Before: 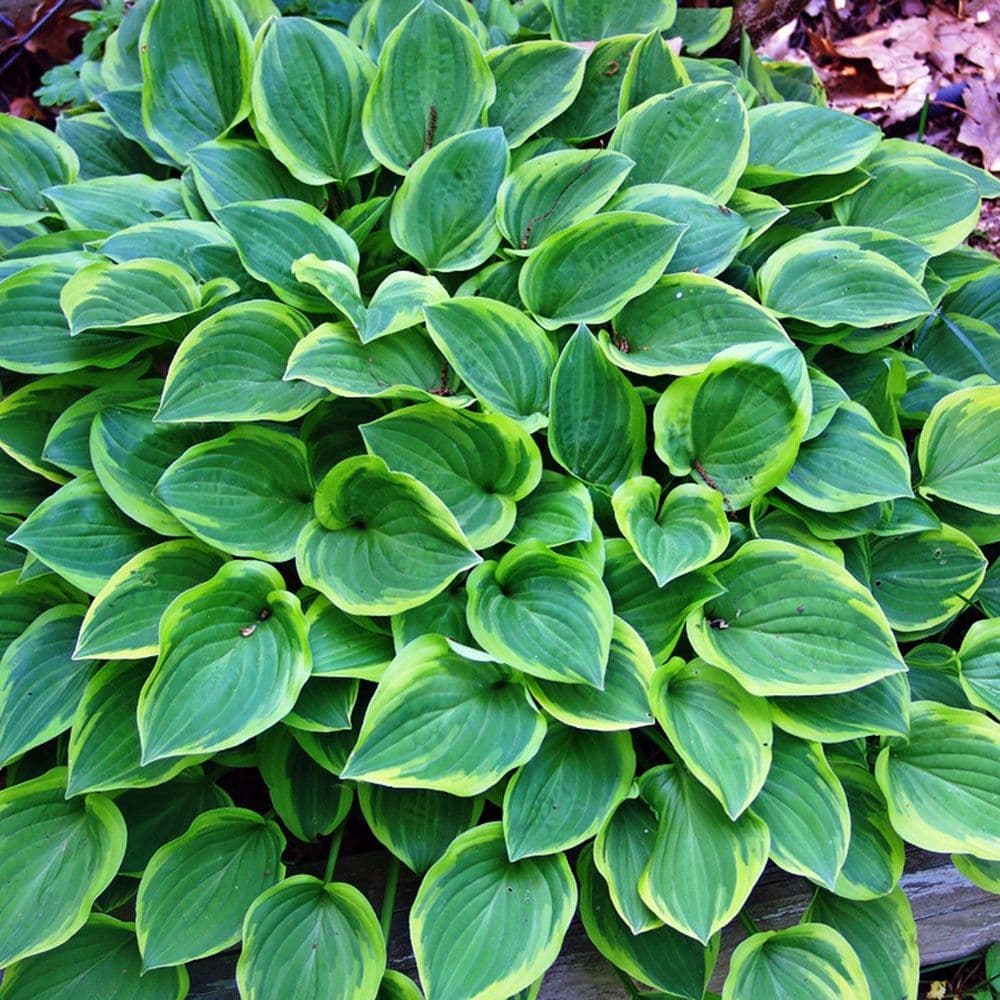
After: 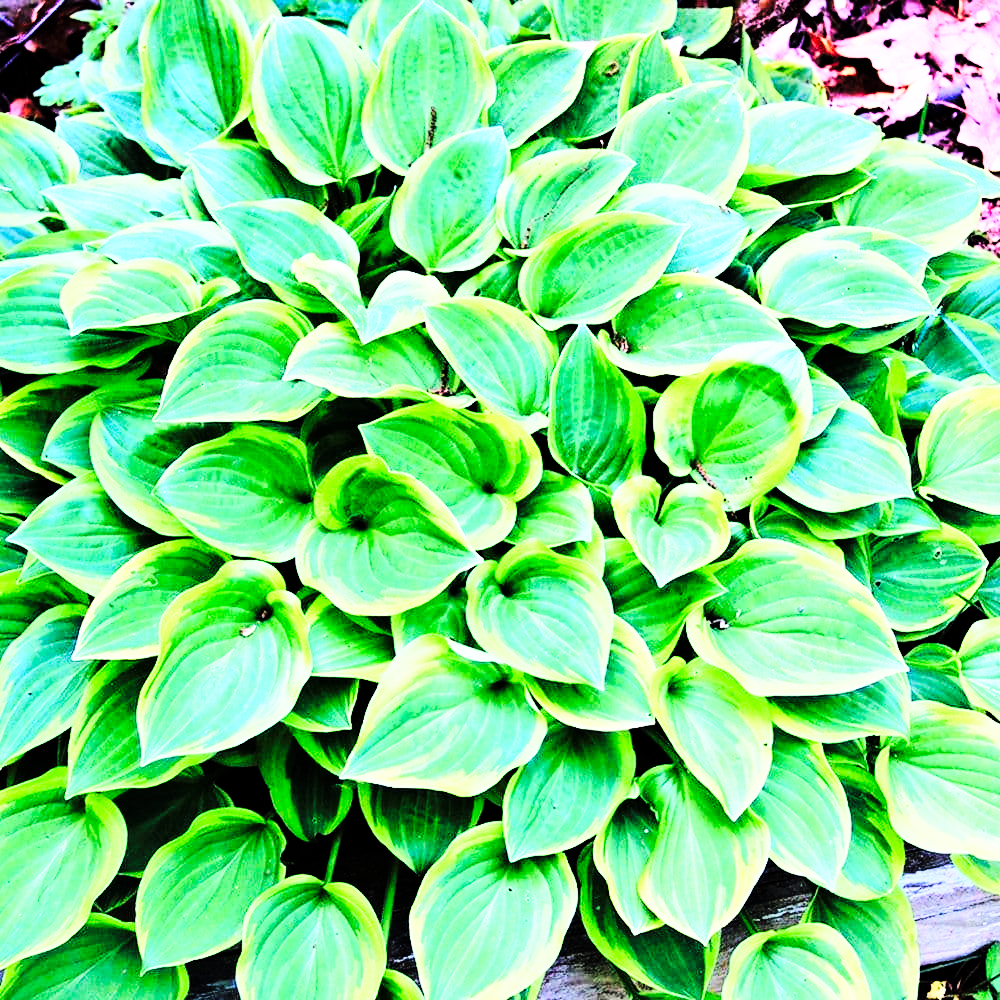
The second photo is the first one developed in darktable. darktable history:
tone equalizer: -8 EV -0.417 EV, -7 EV -0.389 EV, -6 EV -0.333 EV, -5 EV -0.222 EV, -3 EV 0.222 EV, -2 EV 0.333 EV, -1 EV 0.389 EV, +0 EV 0.417 EV, edges refinement/feathering 500, mask exposure compensation -1.57 EV, preserve details no
tone curve: curves: ch0 [(0, 0) (0.004, 0) (0.133, 0.071) (0.325, 0.456) (0.832, 0.957) (1, 1)], color space Lab, linked channels, preserve colors none
base curve: curves: ch0 [(0, 0) (0.028, 0.03) (0.121, 0.232) (0.46, 0.748) (0.859, 0.968) (1, 1)], preserve colors none
